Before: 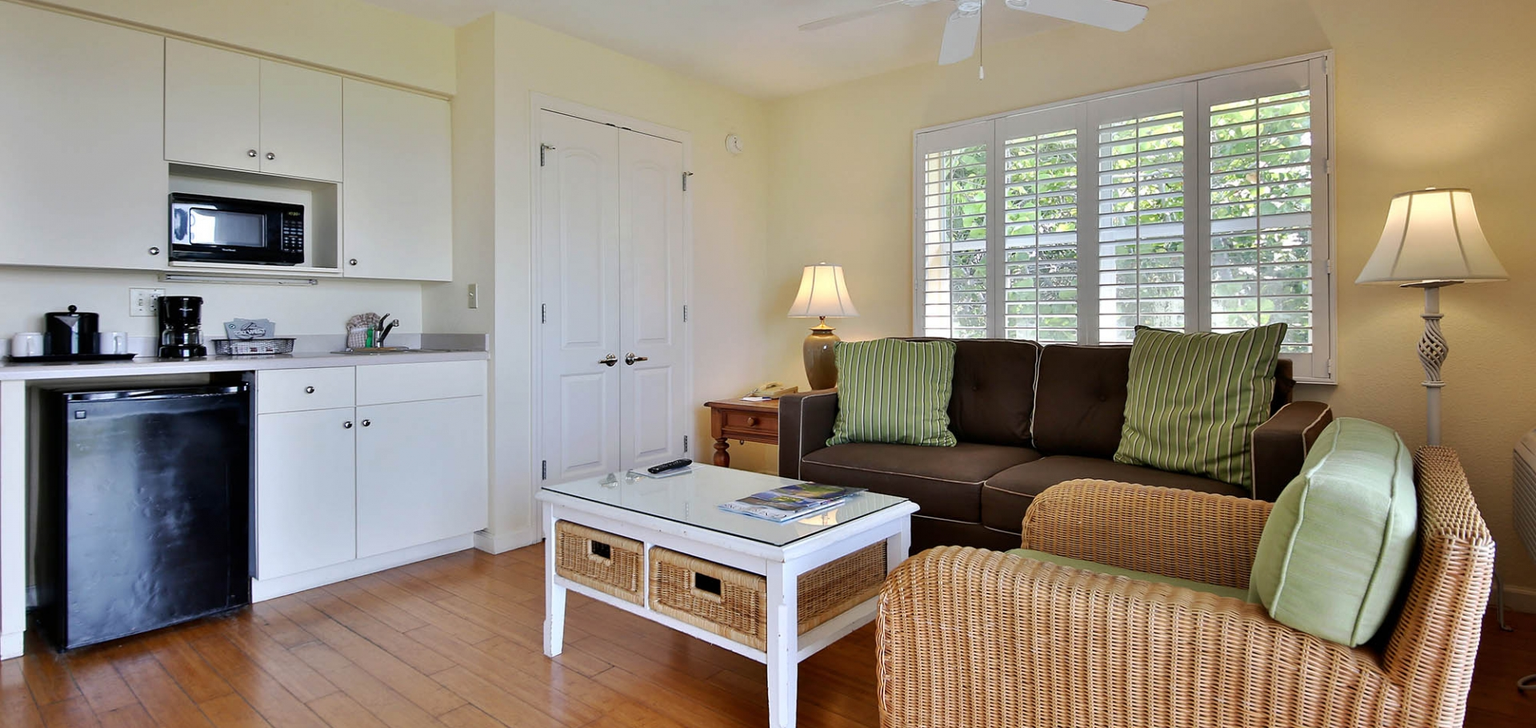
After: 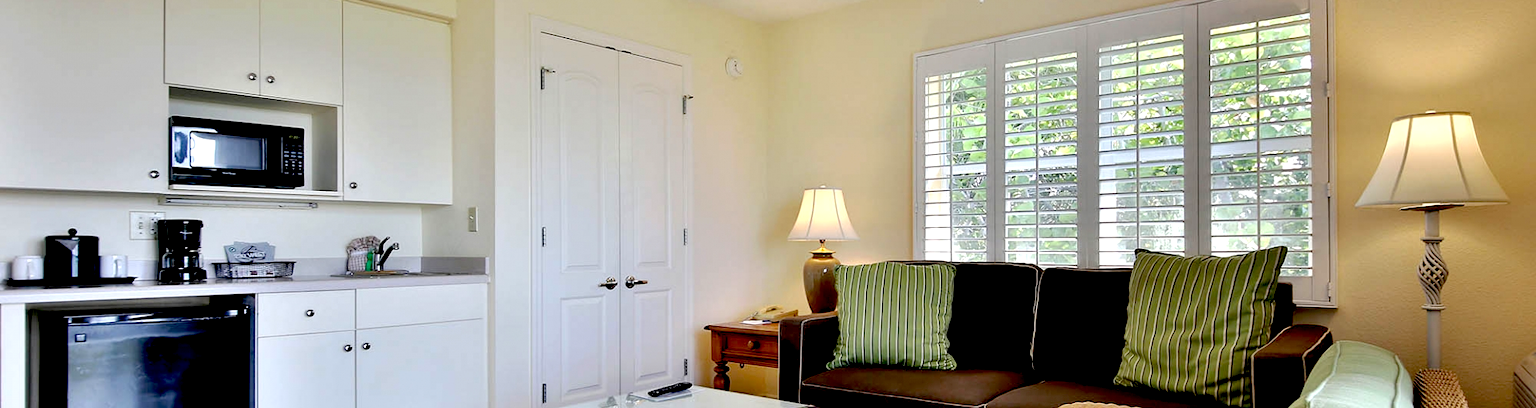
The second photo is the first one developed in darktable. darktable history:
crop and rotate: top 10.571%, bottom 33.309%
exposure: black level correction 0.031, exposure 0.334 EV, compensate highlight preservation false
